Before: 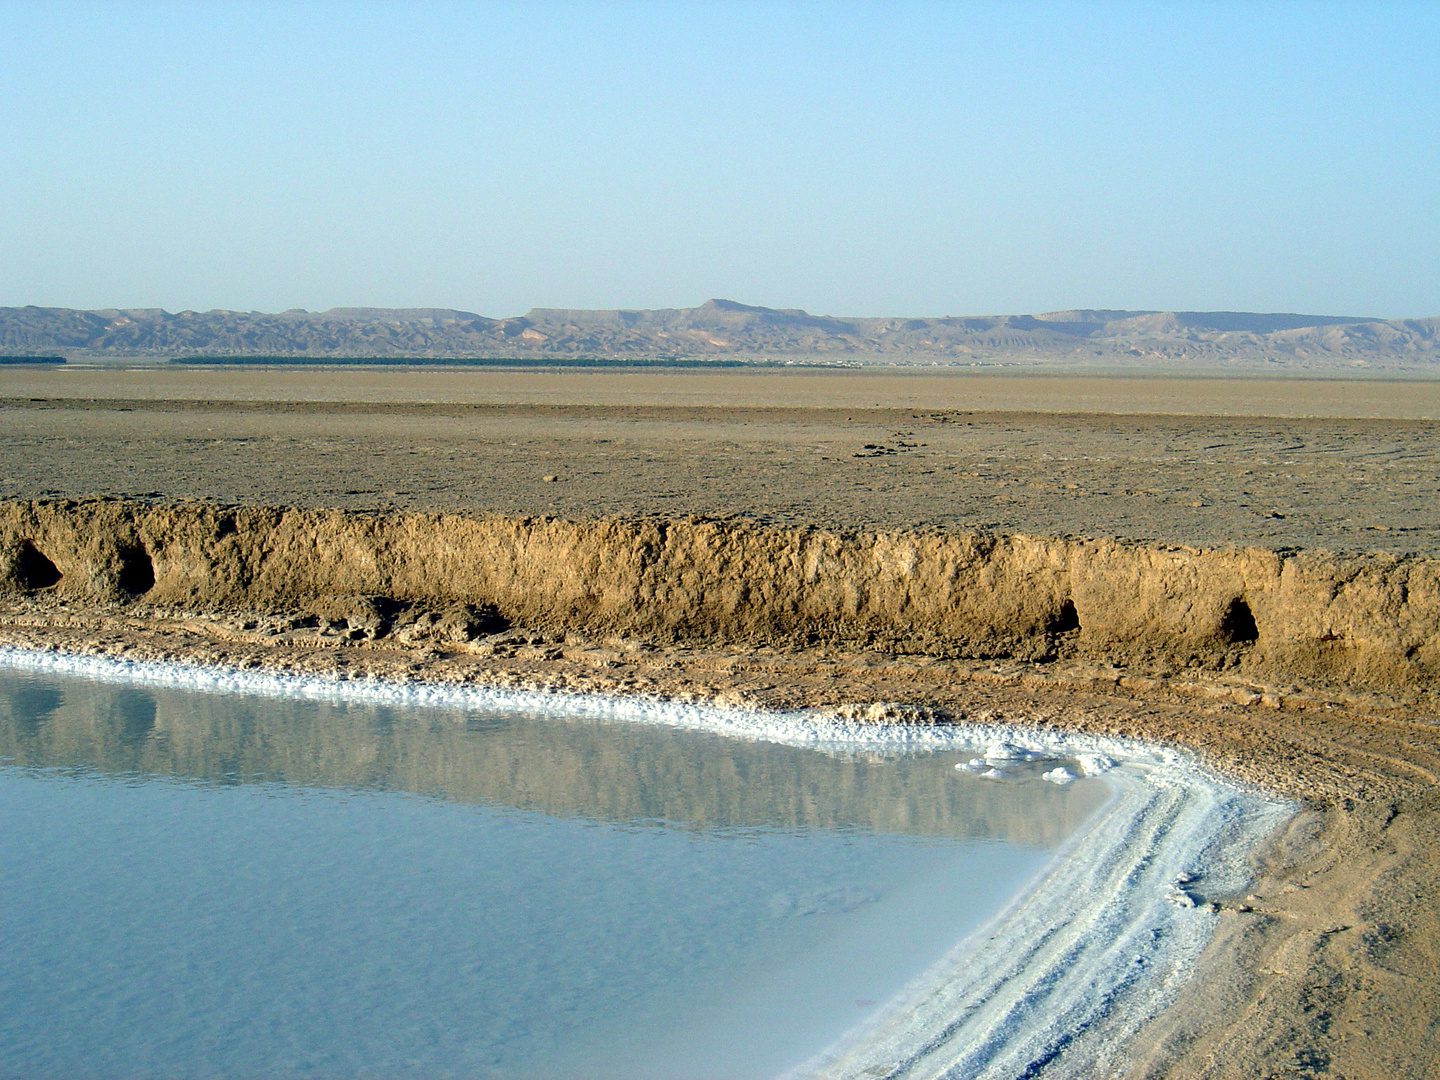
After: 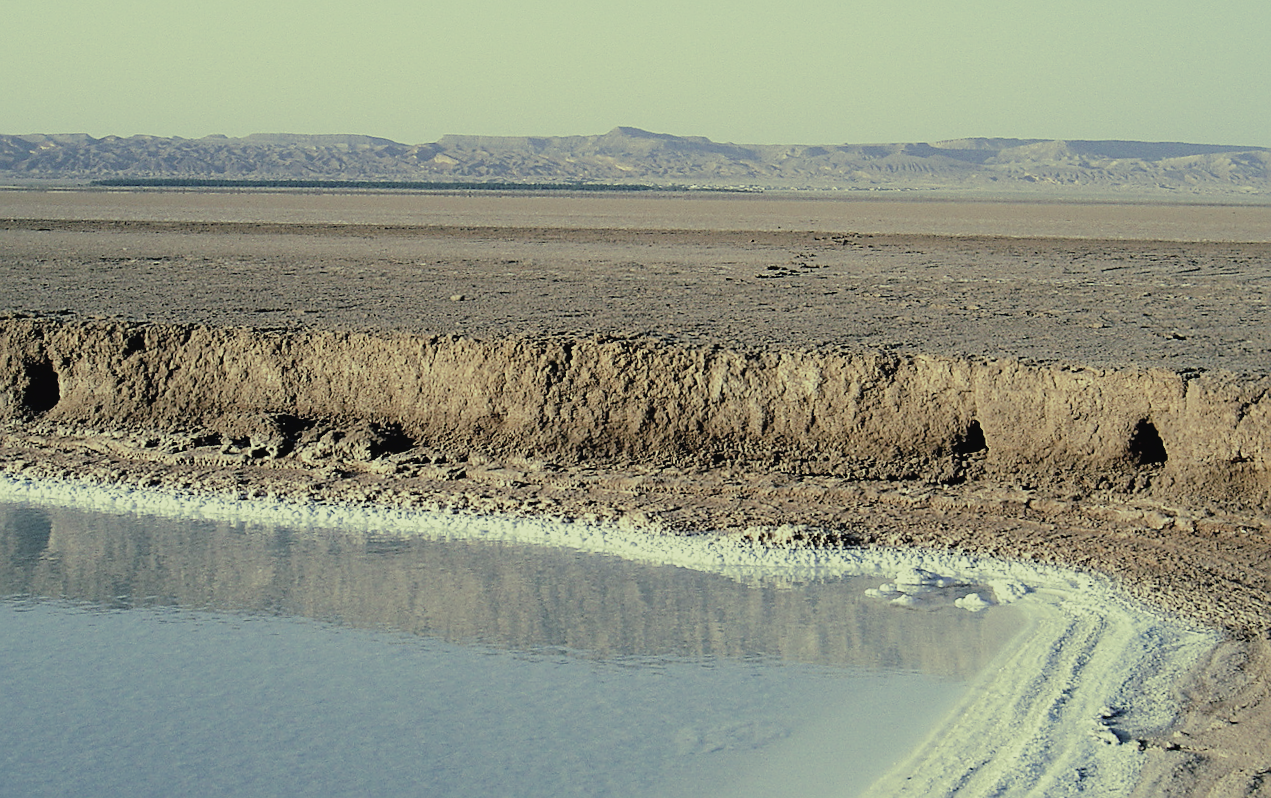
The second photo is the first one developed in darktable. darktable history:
sharpen: on, module defaults
crop and rotate: left 2.991%, top 13.302%, right 1.981%, bottom 12.636%
rotate and perspective: rotation 0.215°, lens shift (vertical) -0.139, crop left 0.069, crop right 0.939, crop top 0.002, crop bottom 0.996
contrast brightness saturation: contrast -0.05, saturation -0.41
filmic rgb: black relative exposure -8.42 EV, white relative exposure 4.68 EV, hardness 3.82, color science v6 (2022)
split-toning: shadows › hue 290.82°, shadows › saturation 0.34, highlights › saturation 0.38, balance 0, compress 50%
